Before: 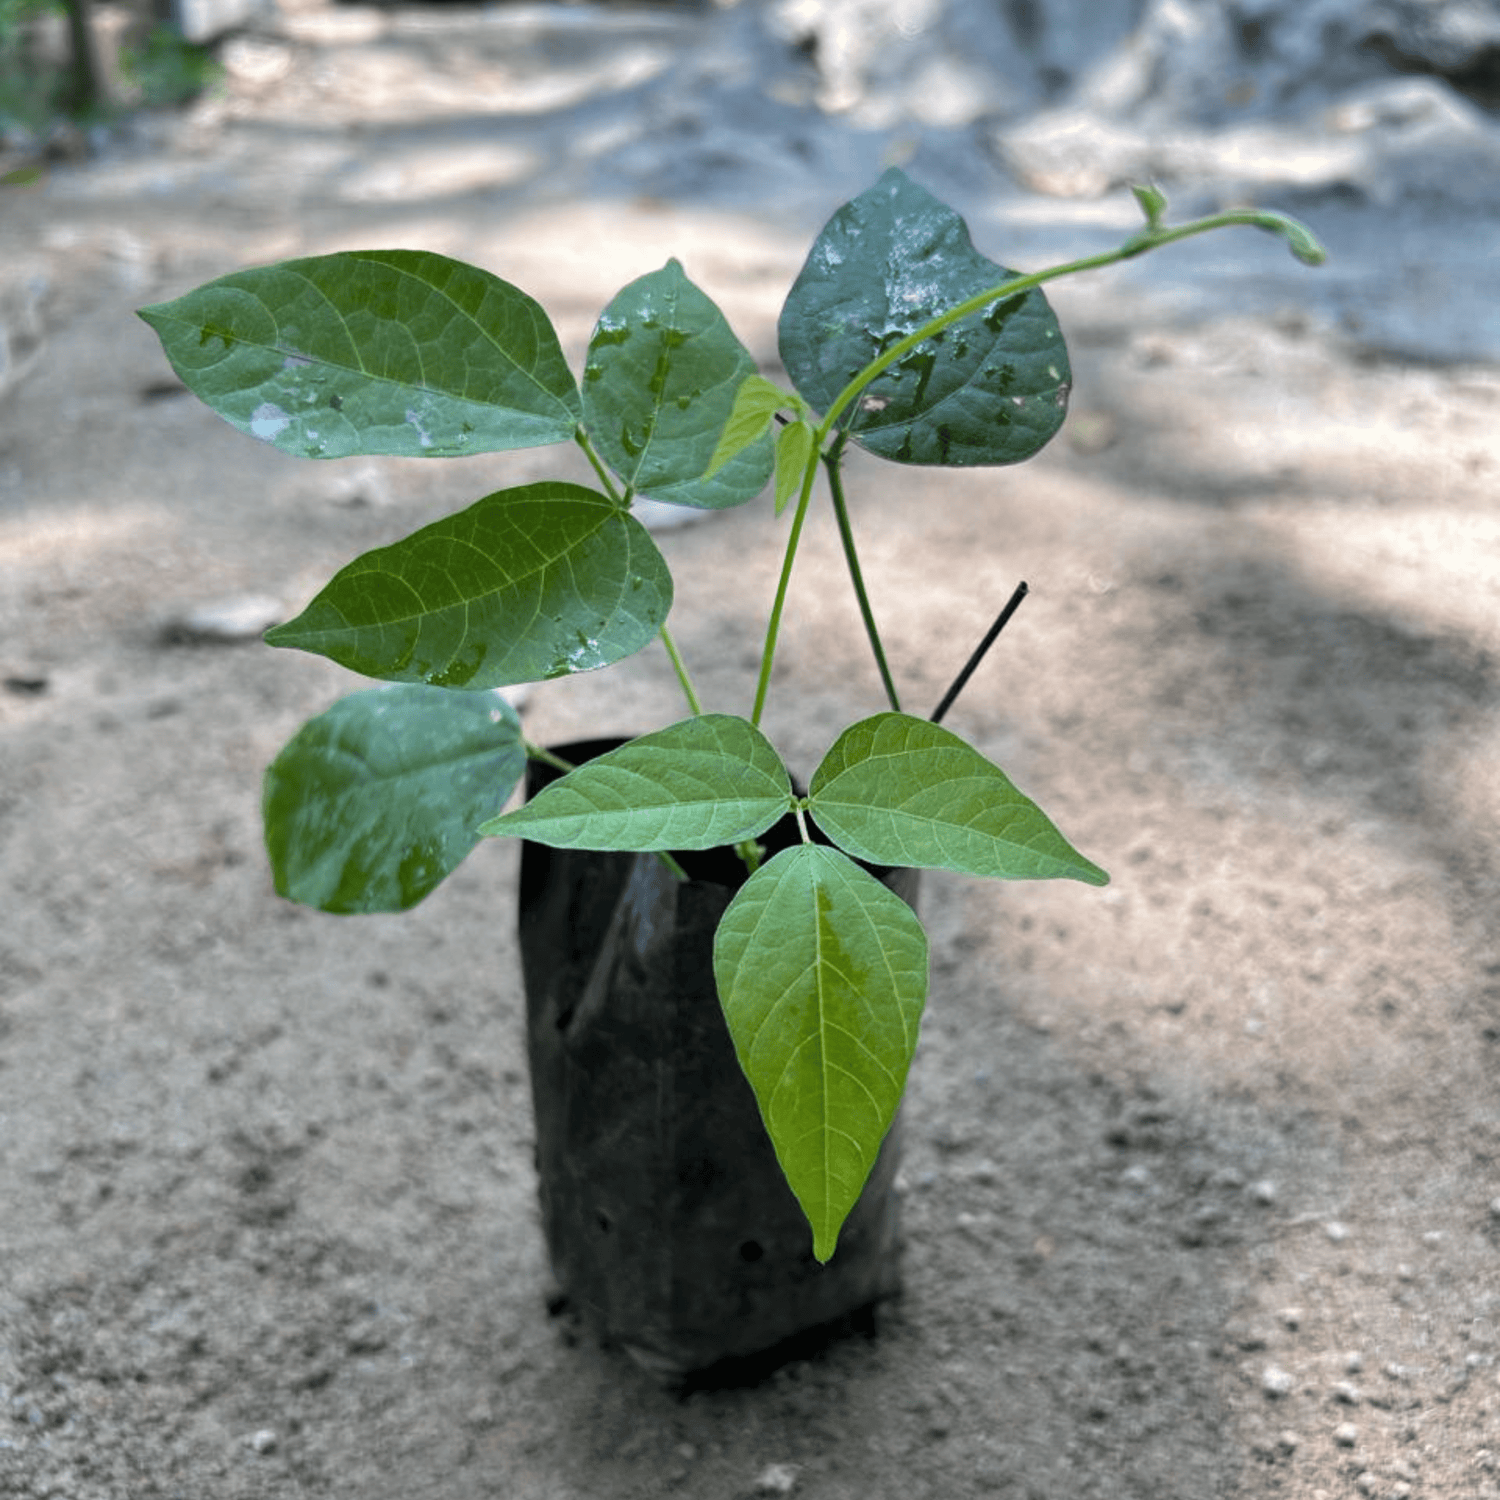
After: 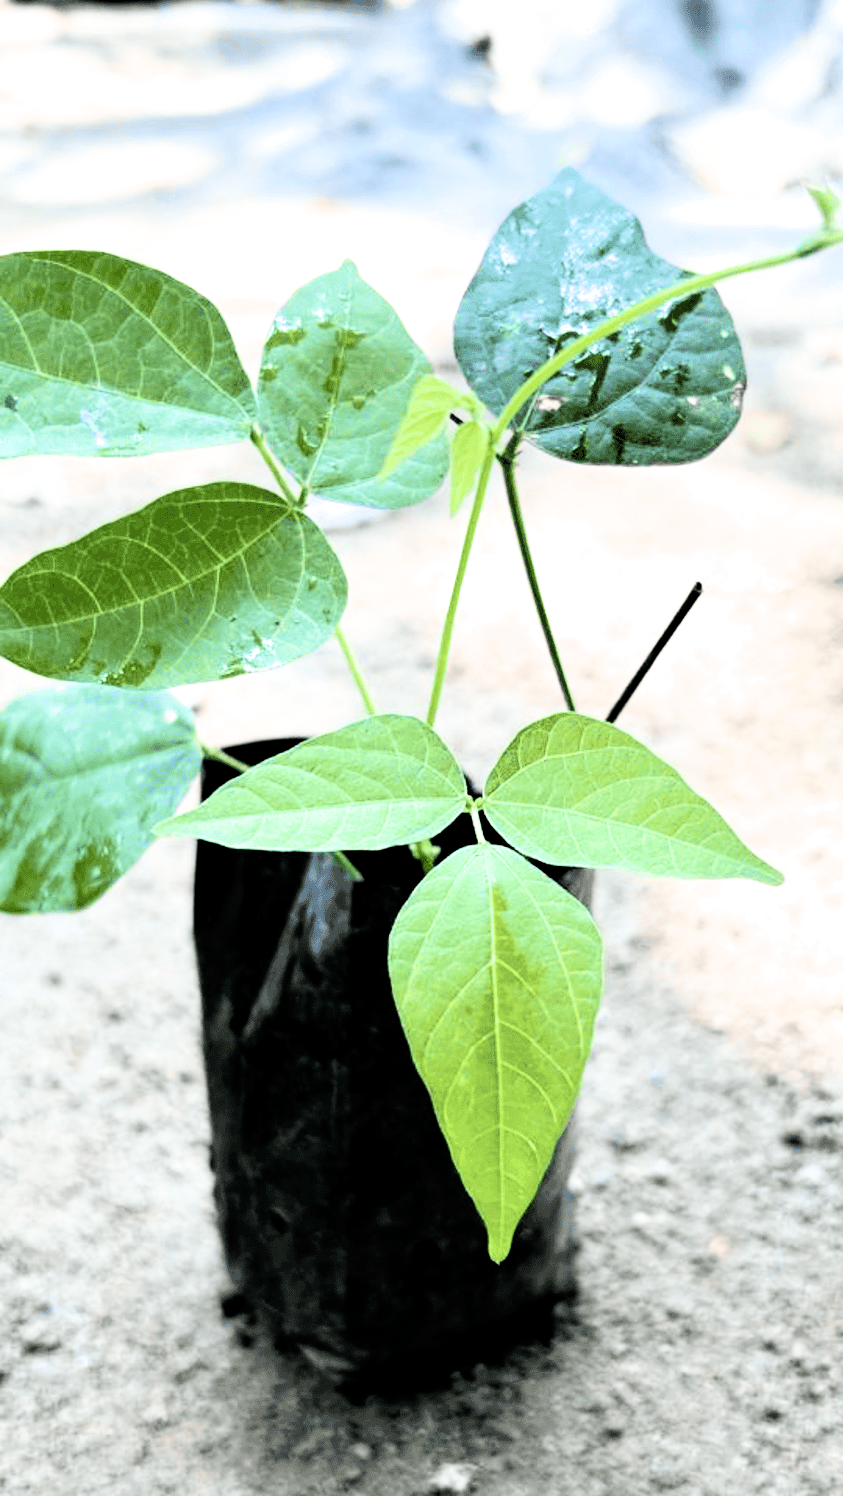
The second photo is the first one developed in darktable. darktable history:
rgb levels: levels [[0.013, 0.434, 0.89], [0, 0.5, 1], [0, 0.5, 1]]
crop: left 21.674%, right 22.086%
exposure: black level correction 0, exposure 1.015 EV, compensate exposure bias true, compensate highlight preservation false
filmic rgb: black relative exposure -5.42 EV, white relative exposure 2.85 EV, dynamic range scaling -37.73%, hardness 4, contrast 1.605, highlights saturation mix -0.93%
velvia: on, module defaults
shadows and highlights: shadows -30, highlights 30
